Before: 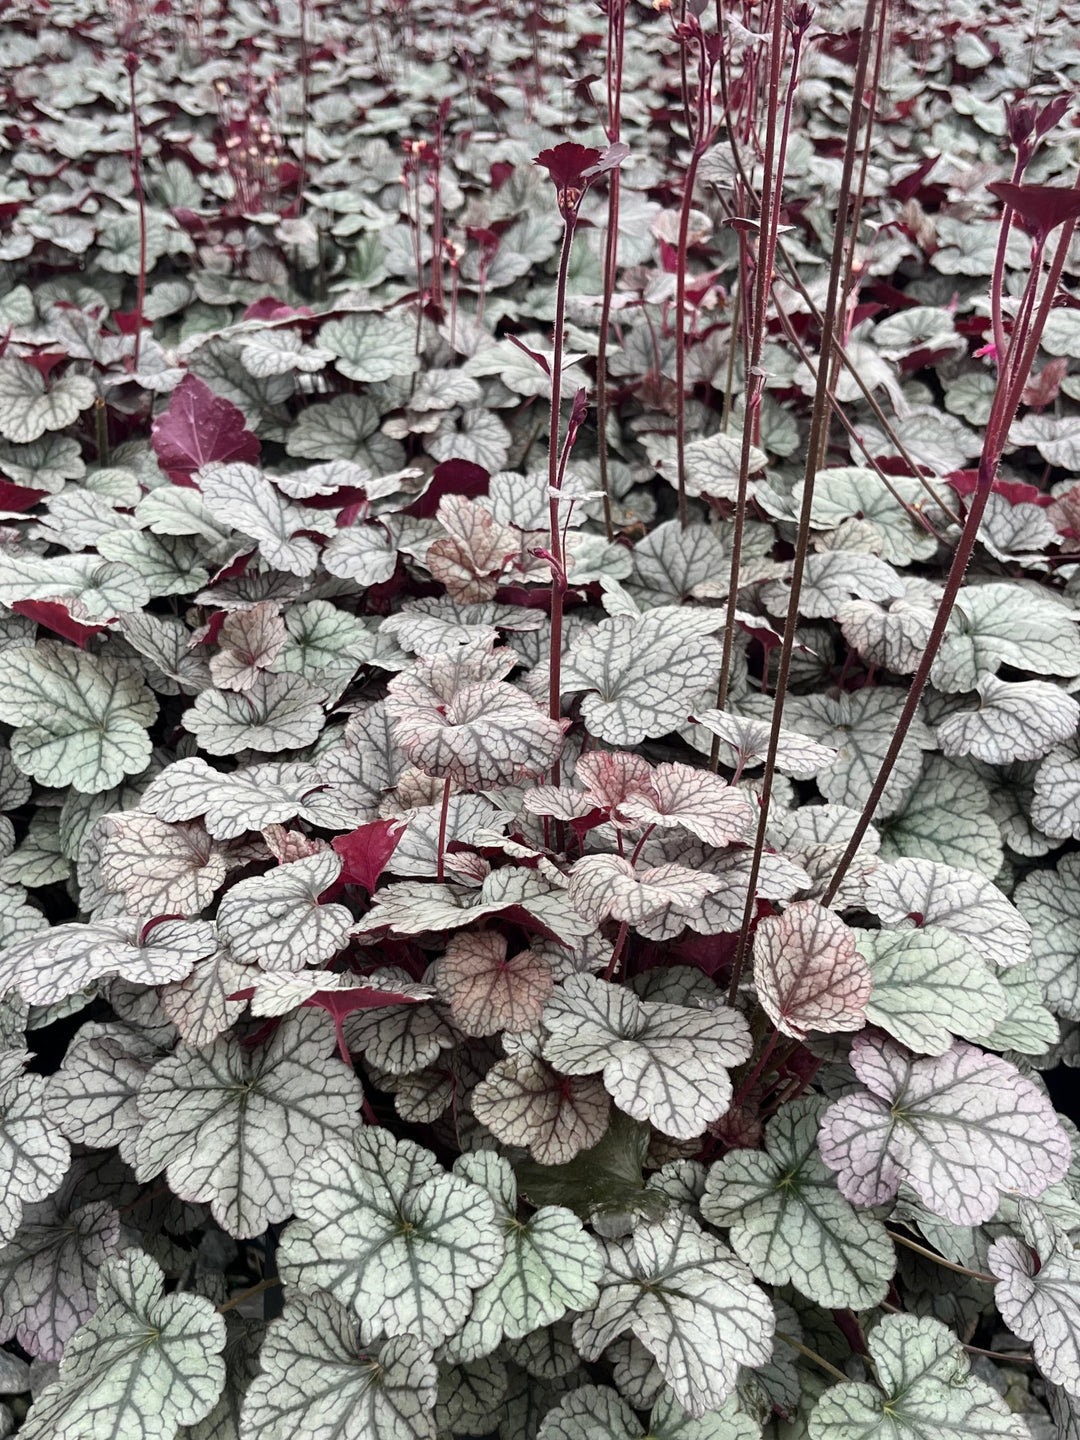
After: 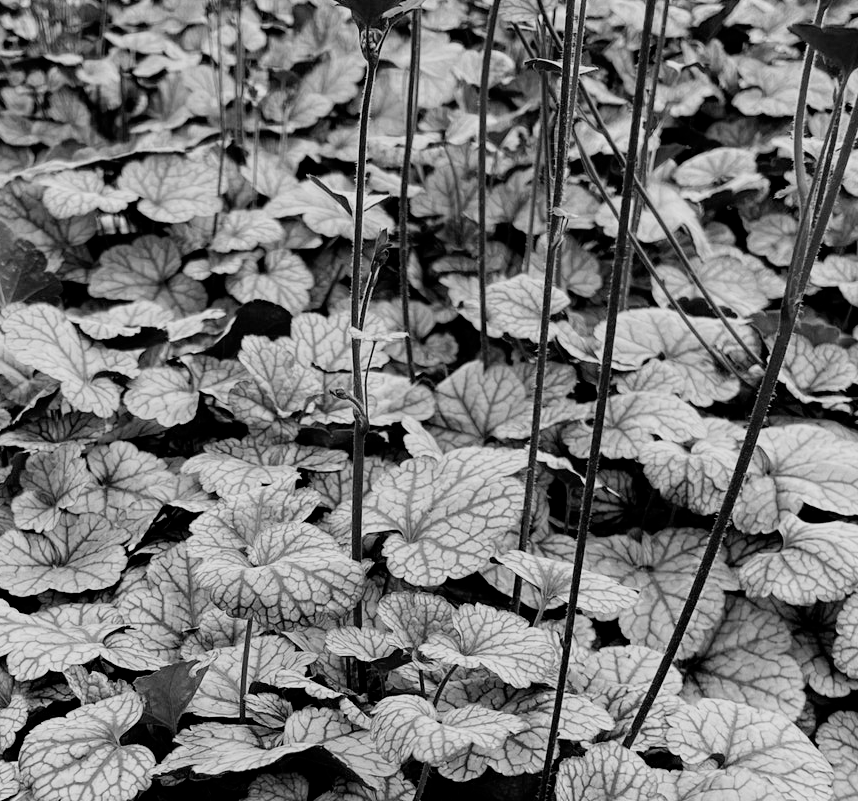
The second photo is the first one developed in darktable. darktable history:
filmic rgb: black relative exposure -7.75 EV, white relative exposure 4.4 EV, threshold 3 EV, target black luminance 0%, hardness 3.76, latitude 50.51%, contrast 1.074, highlights saturation mix 10%, shadows ↔ highlights balance -0.22%, color science v4 (2020), enable highlight reconstruction true
crop: left 18.38%, top 11.092%, right 2.134%, bottom 33.217%
color calibration: output gray [0.18, 0.41, 0.41, 0], gray › normalize channels true, illuminant same as pipeline (D50), adaptation XYZ, x 0.346, y 0.359, gamut compression 0
